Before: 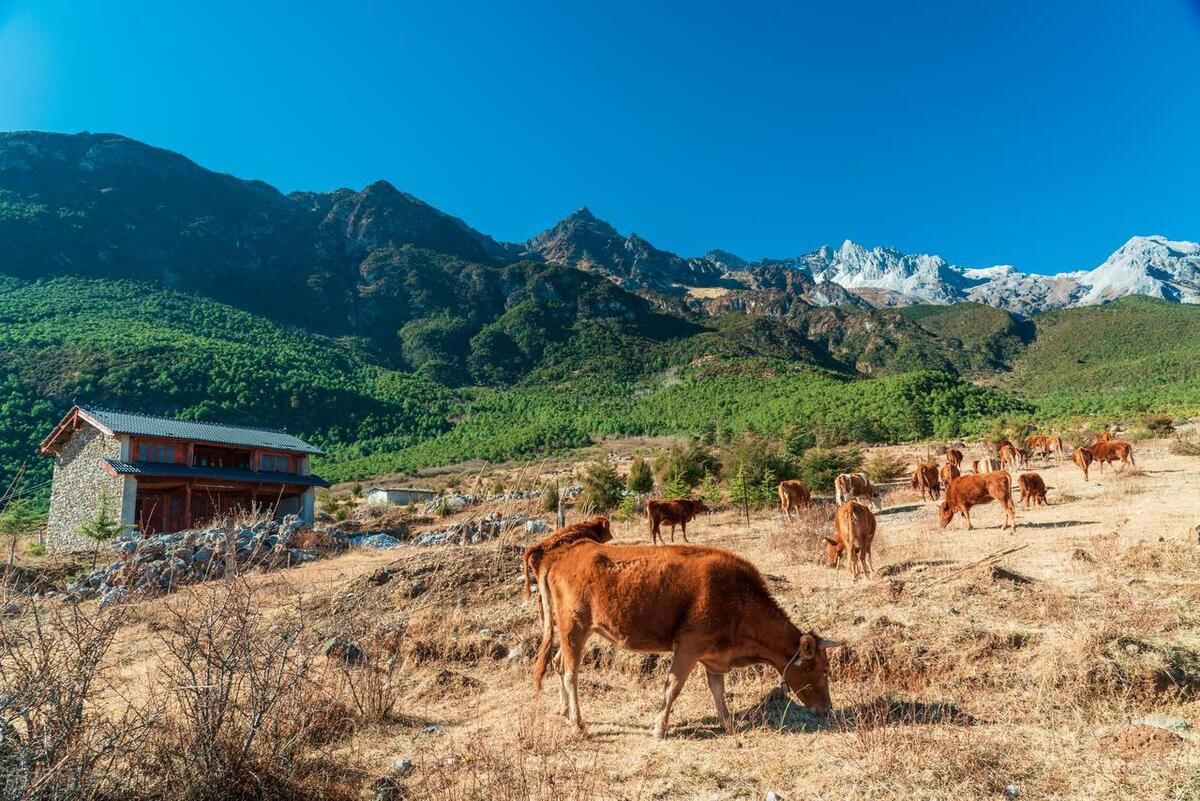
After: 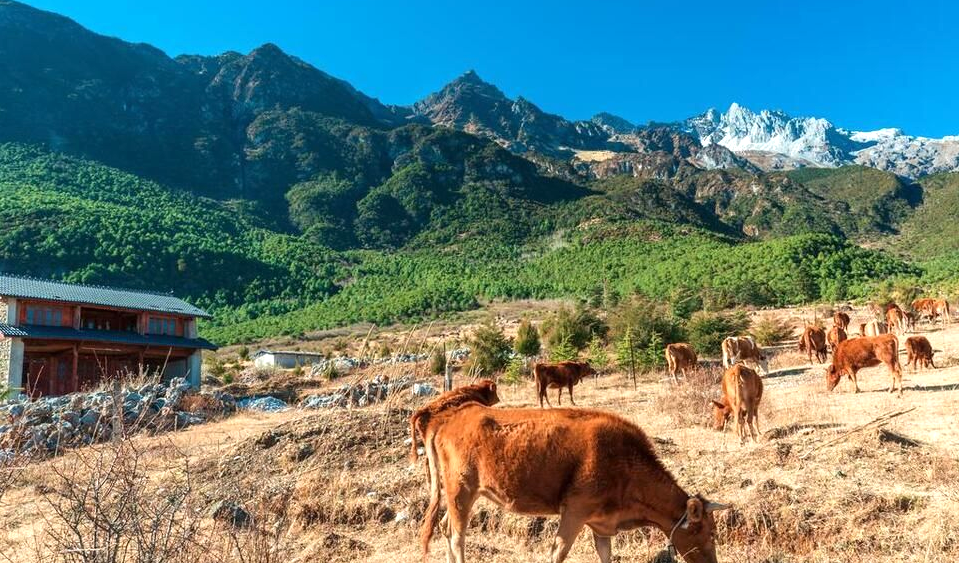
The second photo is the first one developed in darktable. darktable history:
exposure: exposure 0.428 EV, compensate highlight preservation false
crop: left 9.491%, top 17.202%, right 10.566%, bottom 12.406%
